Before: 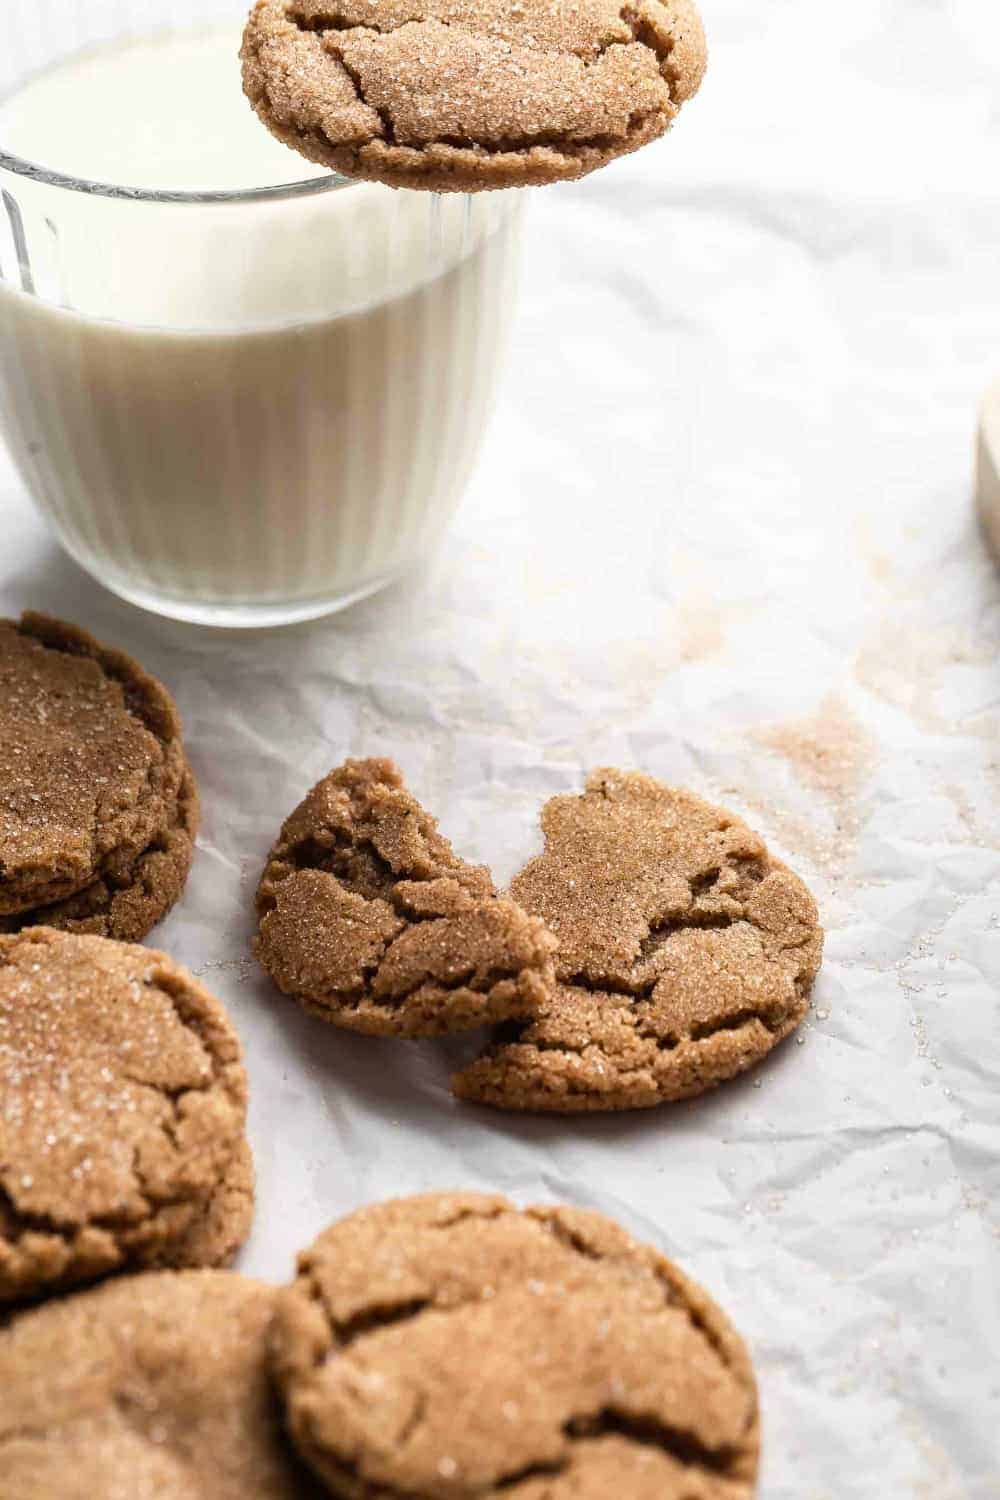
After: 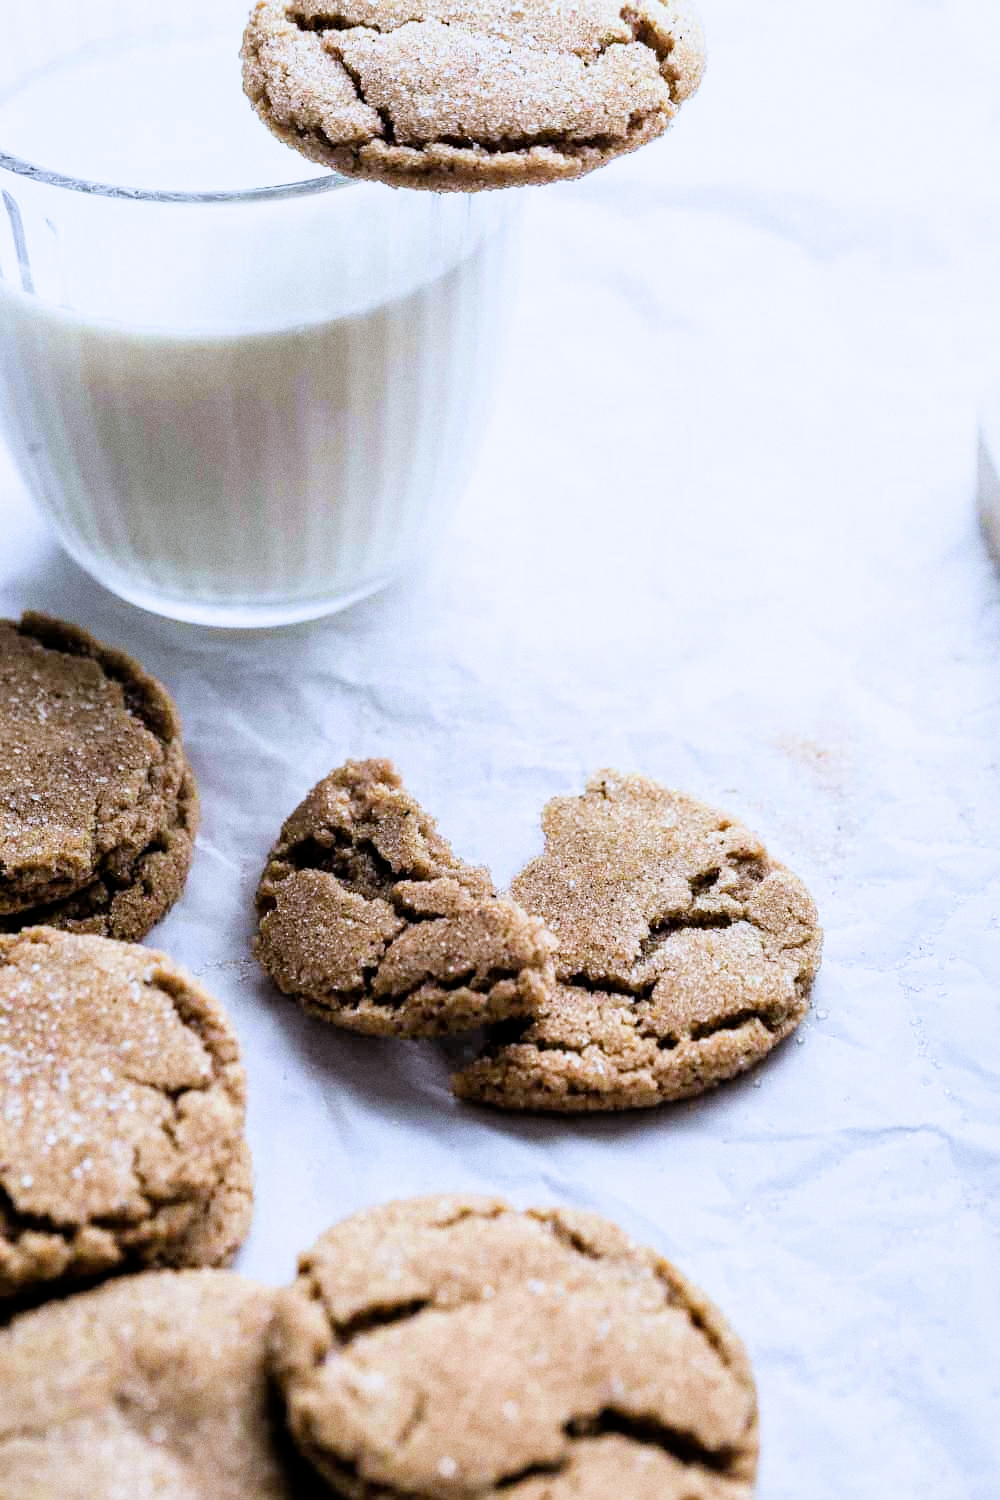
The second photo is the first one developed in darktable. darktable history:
exposure: black level correction 0, exposure 0.7 EV, compensate exposure bias true, compensate highlight preservation false
sharpen: radius 2.883, amount 0.868, threshold 47.523
filmic rgb: black relative exposure -5 EV, white relative exposure 3.5 EV, hardness 3.19, contrast 1.2, highlights saturation mix -30%
grain: coarseness 0.09 ISO
white balance: red 0.871, blue 1.249
